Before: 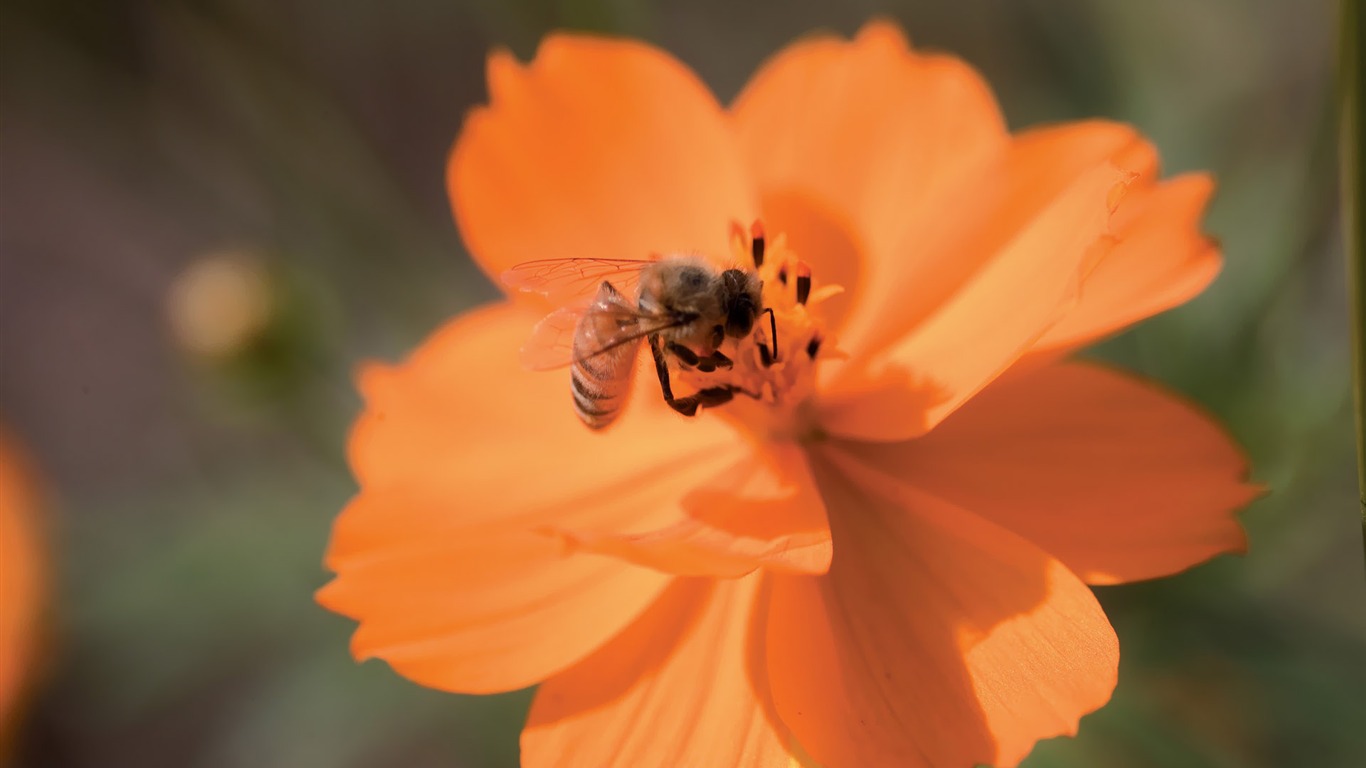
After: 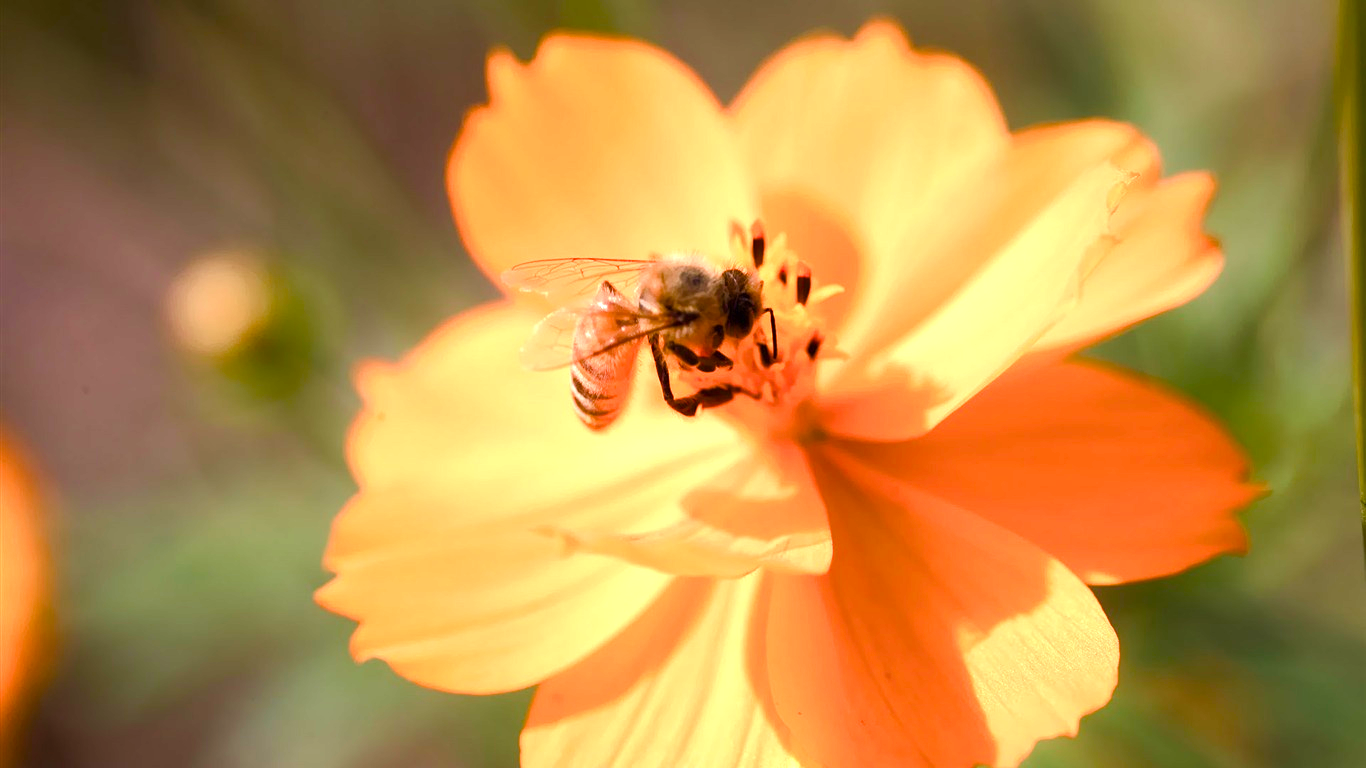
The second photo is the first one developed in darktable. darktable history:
exposure: black level correction 0, exposure 0.89 EV, compensate highlight preservation false
color balance rgb: perceptual saturation grading › global saturation 0.581%, perceptual saturation grading › highlights -17.053%, perceptual saturation grading › mid-tones 33.633%, perceptual saturation grading › shadows 50.487%, perceptual brilliance grading › highlights 9.269%, perceptual brilliance grading › mid-tones 5.701%, global vibrance 14.271%
velvia: on, module defaults
